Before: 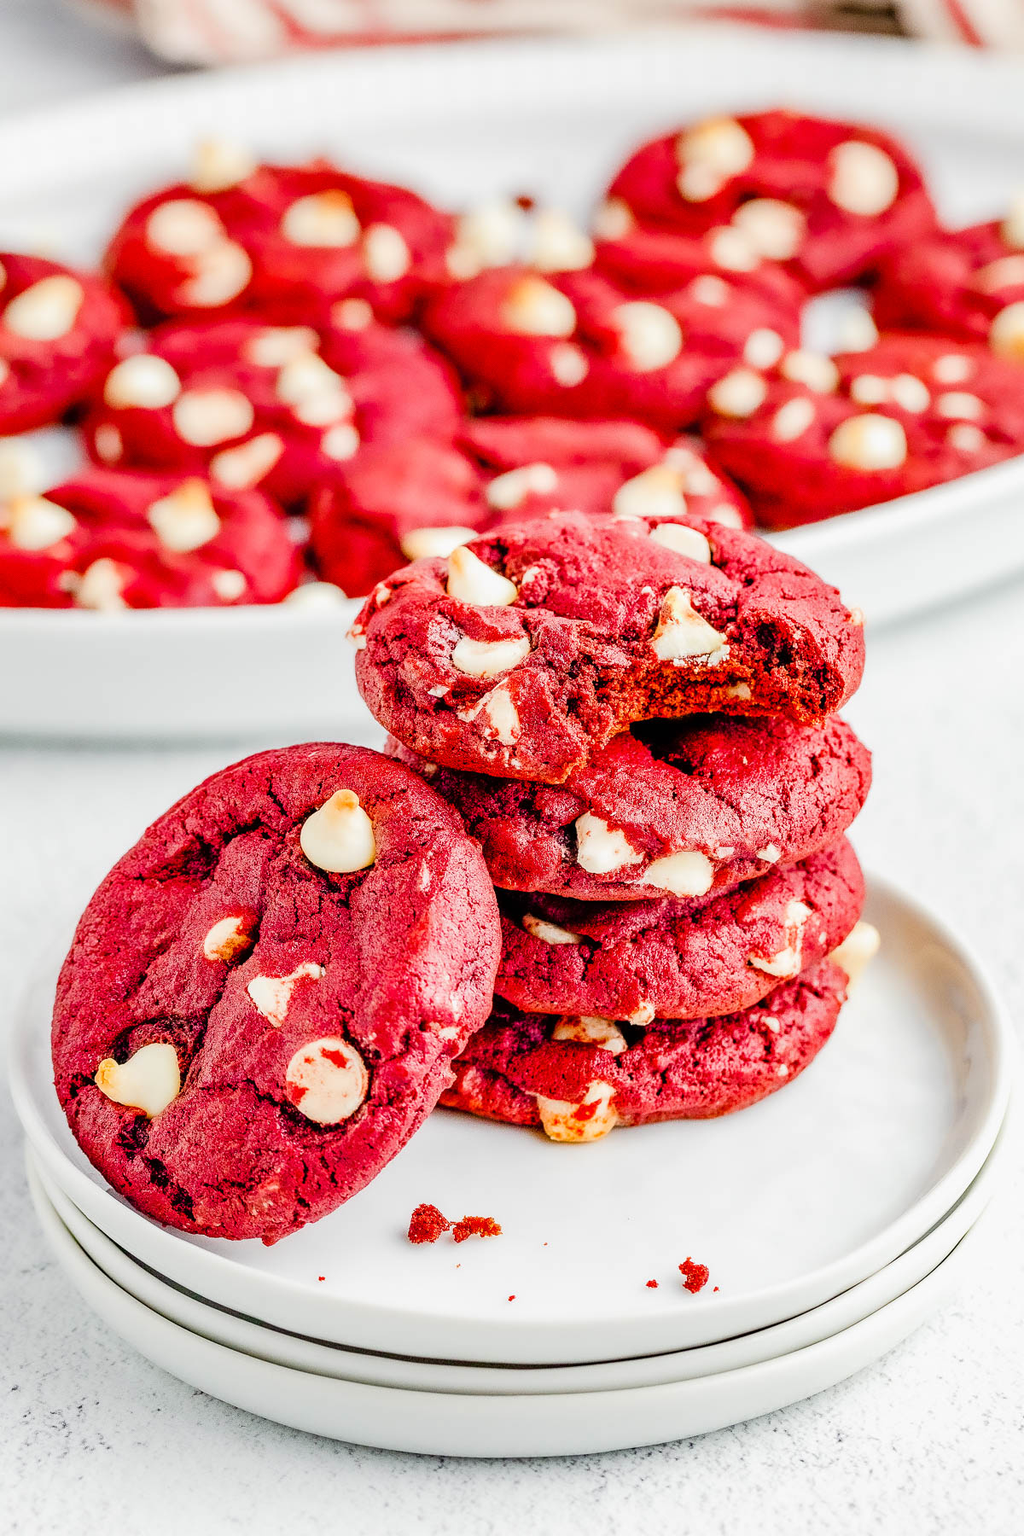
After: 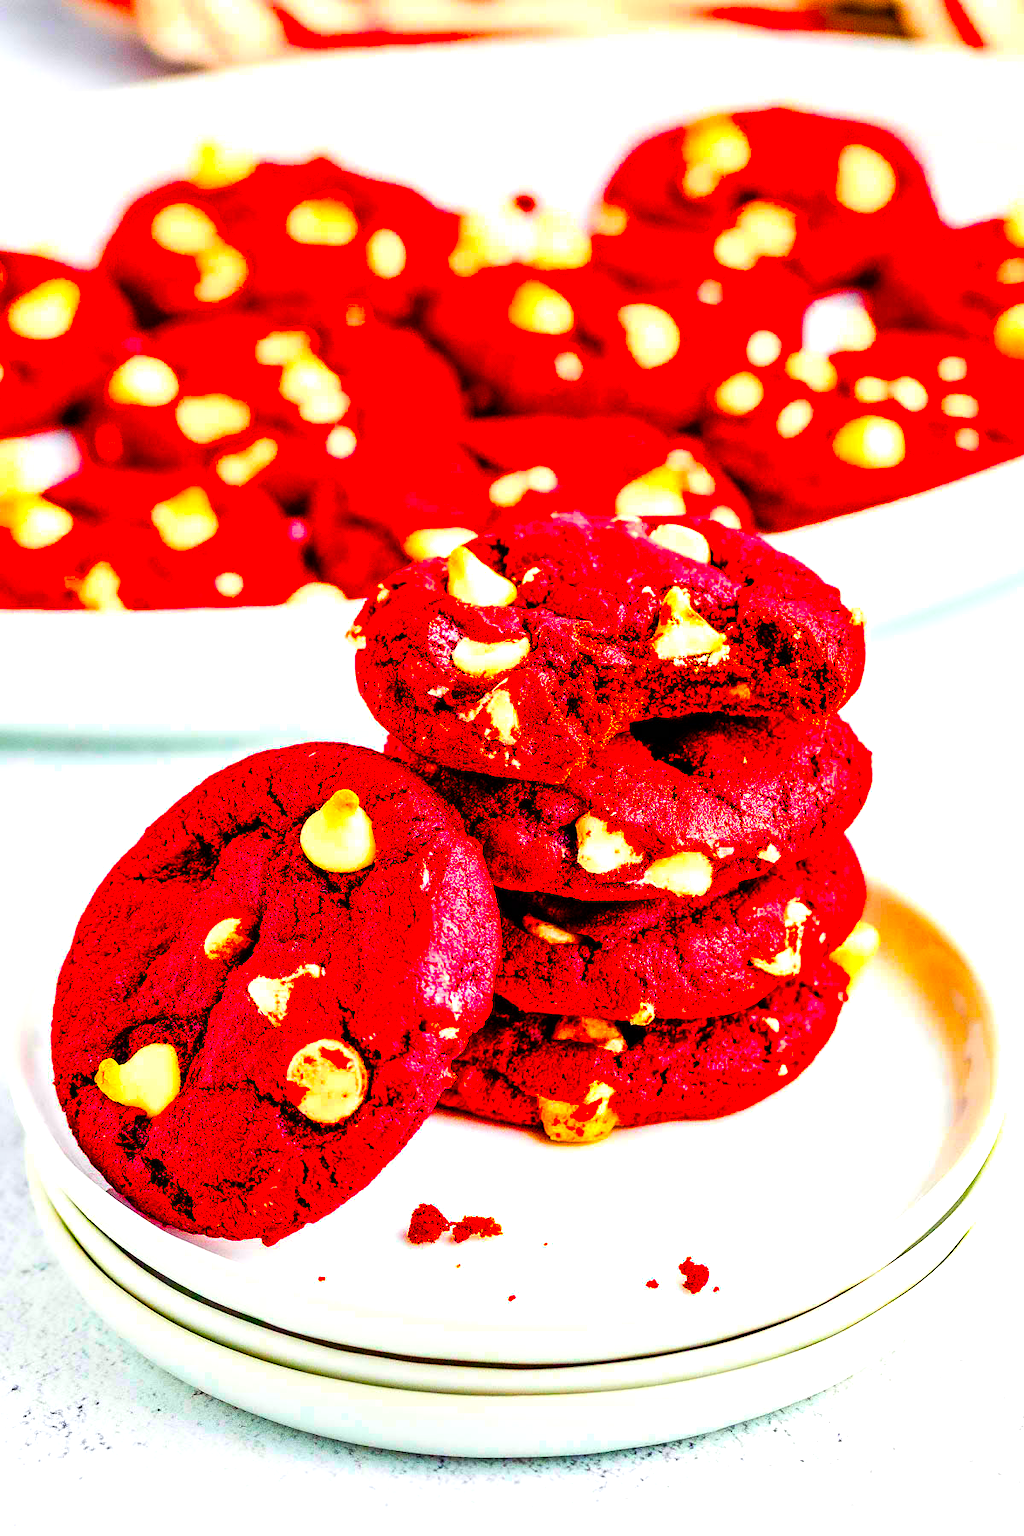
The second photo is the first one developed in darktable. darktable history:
color correction: saturation 1.8
color balance rgb: linear chroma grading › shadows -40%, linear chroma grading › highlights 40%, linear chroma grading › global chroma 45%, linear chroma grading › mid-tones -30%, perceptual saturation grading › global saturation 55%, perceptual saturation grading › highlights -50%, perceptual saturation grading › mid-tones 40%, perceptual saturation grading › shadows 30%, perceptual brilliance grading › global brilliance 20%, perceptual brilliance grading › shadows -40%, global vibrance 35%
